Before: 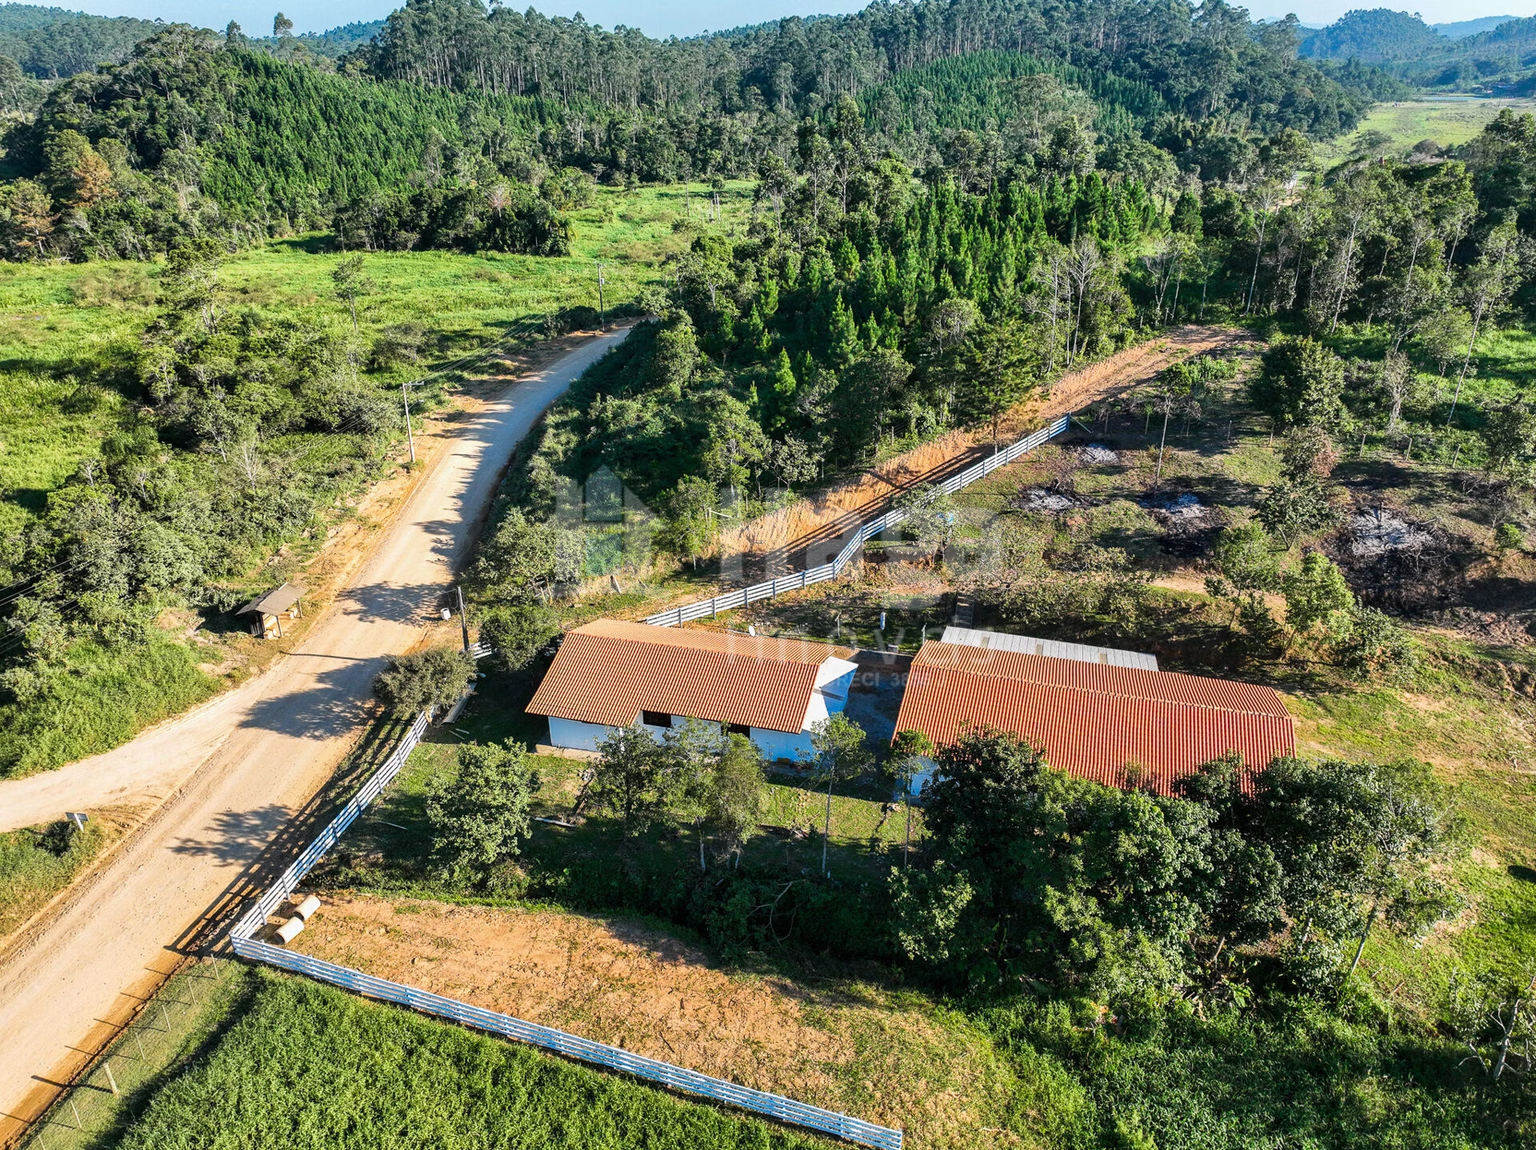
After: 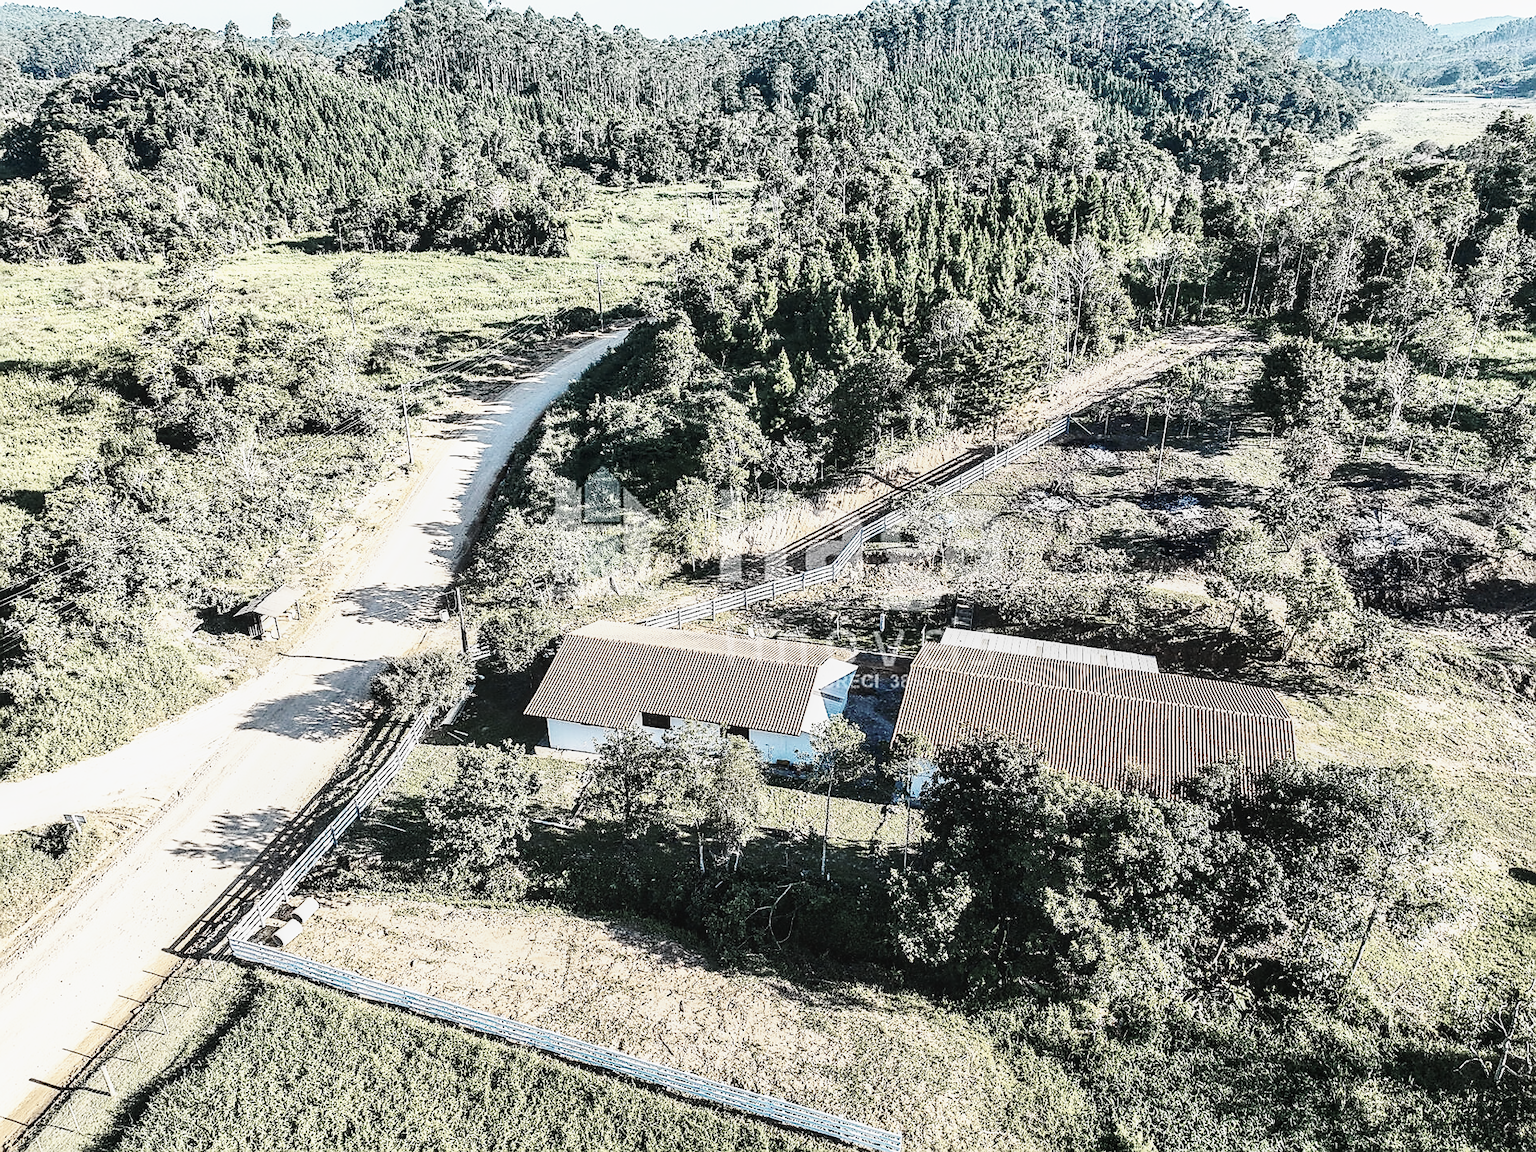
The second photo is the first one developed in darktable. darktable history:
crop and rotate: left 0.158%, bottom 0.008%
sharpen: radius 1.366, amount 1.253, threshold 0.729
base curve: curves: ch0 [(0, 0) (0.025, 0.046) (0.112, 0.277) (0.467, 0.74) (0.814, 0.929) (1, 0.942)], preserve colors none
contrast brightness saturation: contrast 0.246, saturation -0.316
color balance rgb: linear chroma grading › global chroma 8.719%, perceptual saturation grading › global saturation 18.123%, perceptual brilliance grading › highlights 8.239%, perceptual brilliance grading › mid-tones 3.762%, perceptual brilliance grading › shadows 1.489%
color zones: curves: ch1 [(0.238, 0.163) (0.476, 0.2) (0.733, 0.322) (0.848, 0.134)]
local contrast: on, module defaults
